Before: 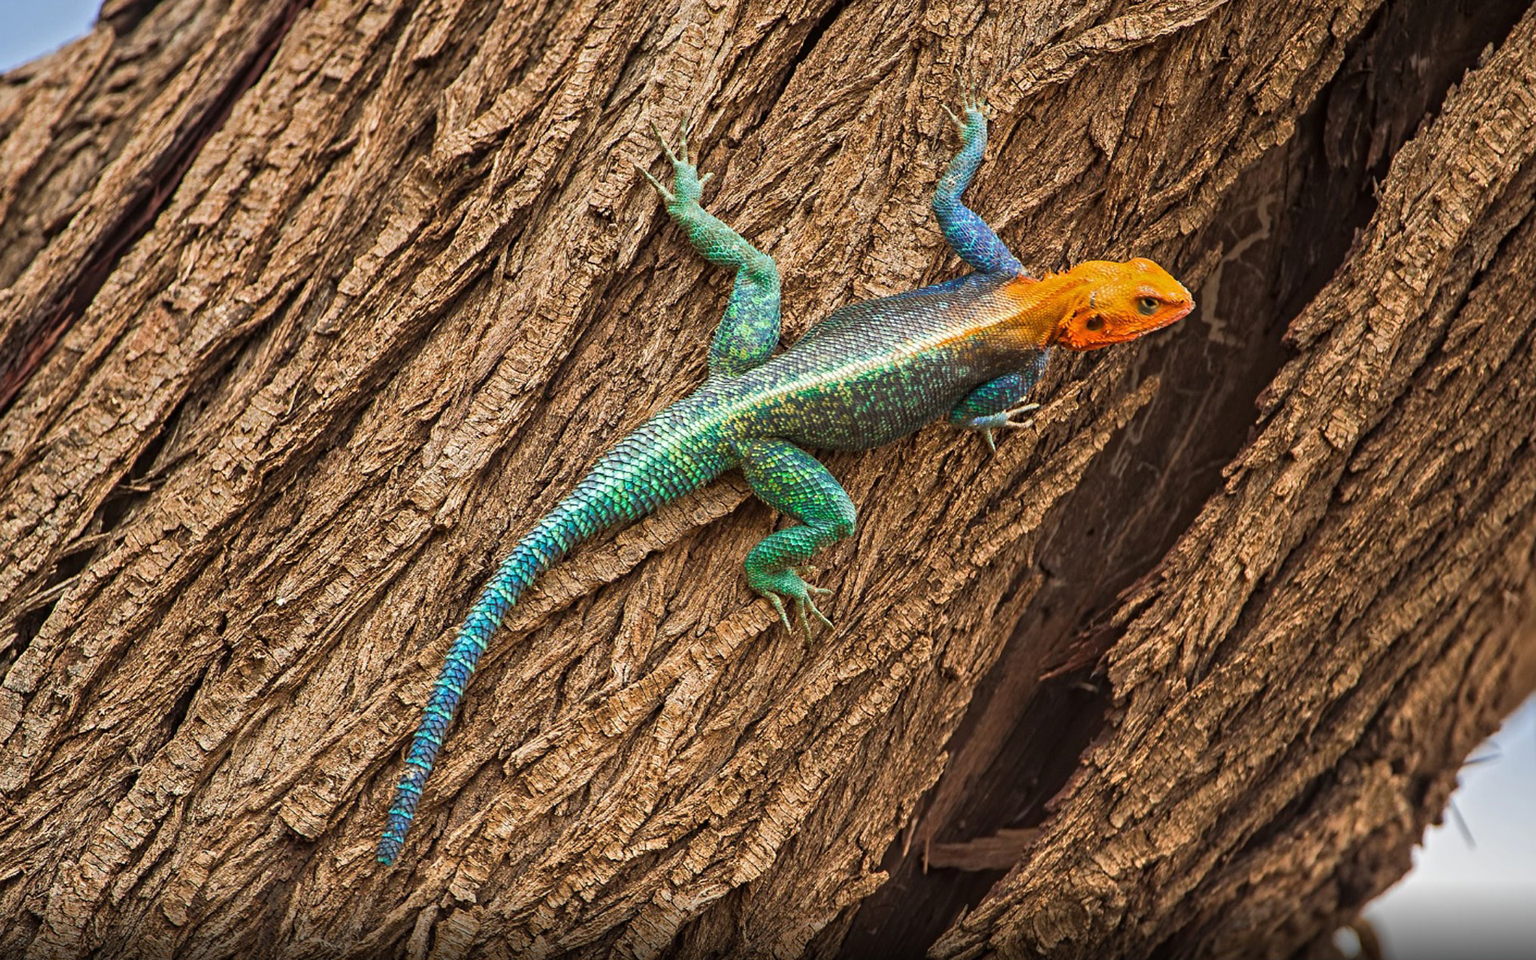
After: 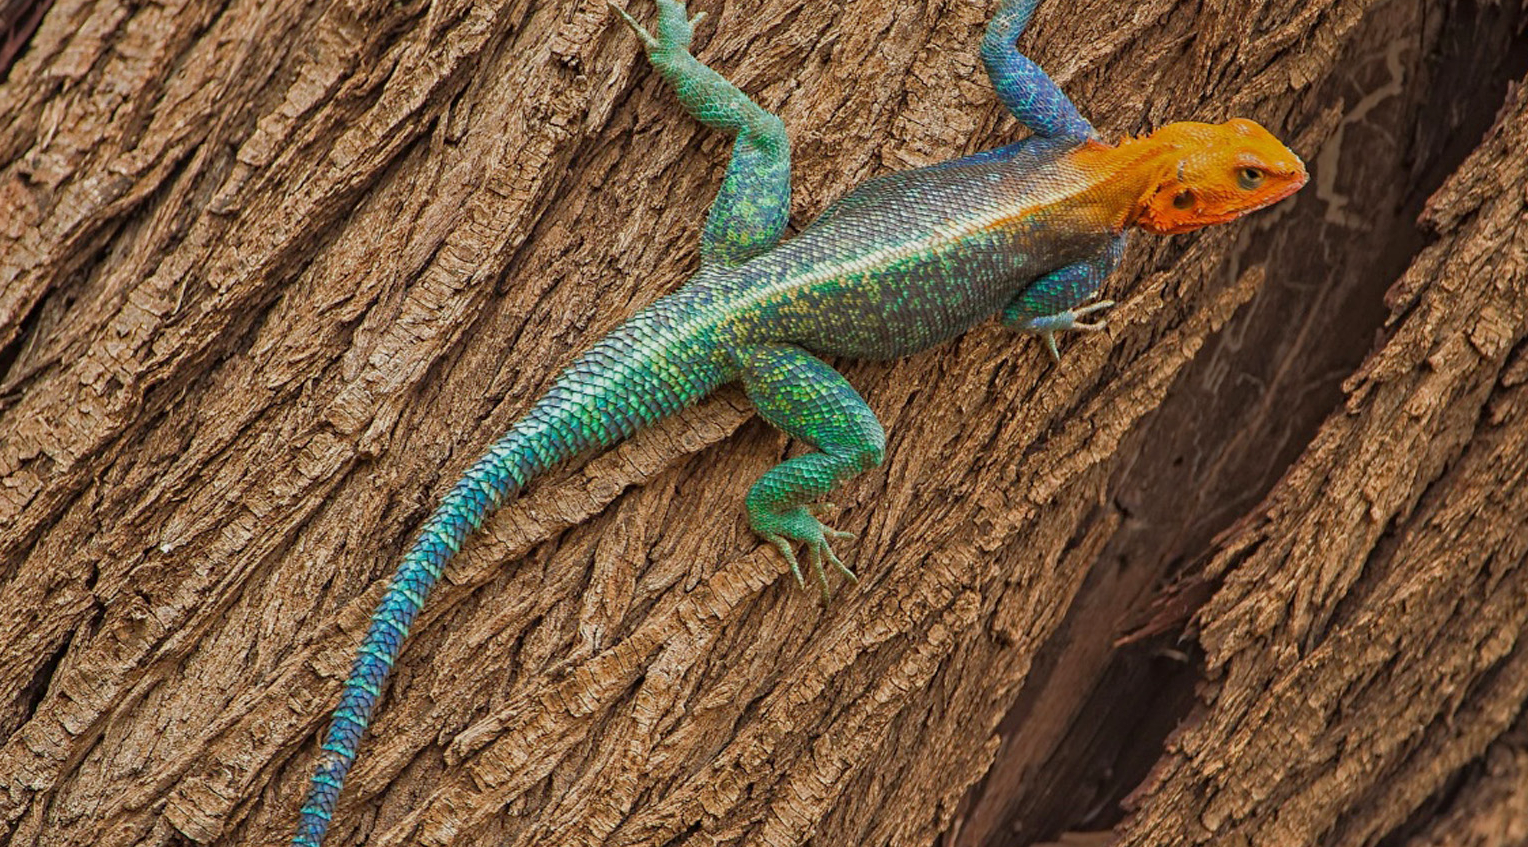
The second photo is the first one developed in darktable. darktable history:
crop: left 9.685%, top 17.013%, right 10.727%, bottom 12.371%
tone equalizer: -8 EV 0.273 EV, -7 EV 0.412 EV, -6 EV 0.428 EV, -5 EV 0.216 EV, -3 EV -0.276 EV, -2 EV -0.442 EV, -1 EV -0.405 EV, +0 EV -0.257 EV, edges refinement/feathering 500, mask exposure compensation -1.57 EV, preserve details no
